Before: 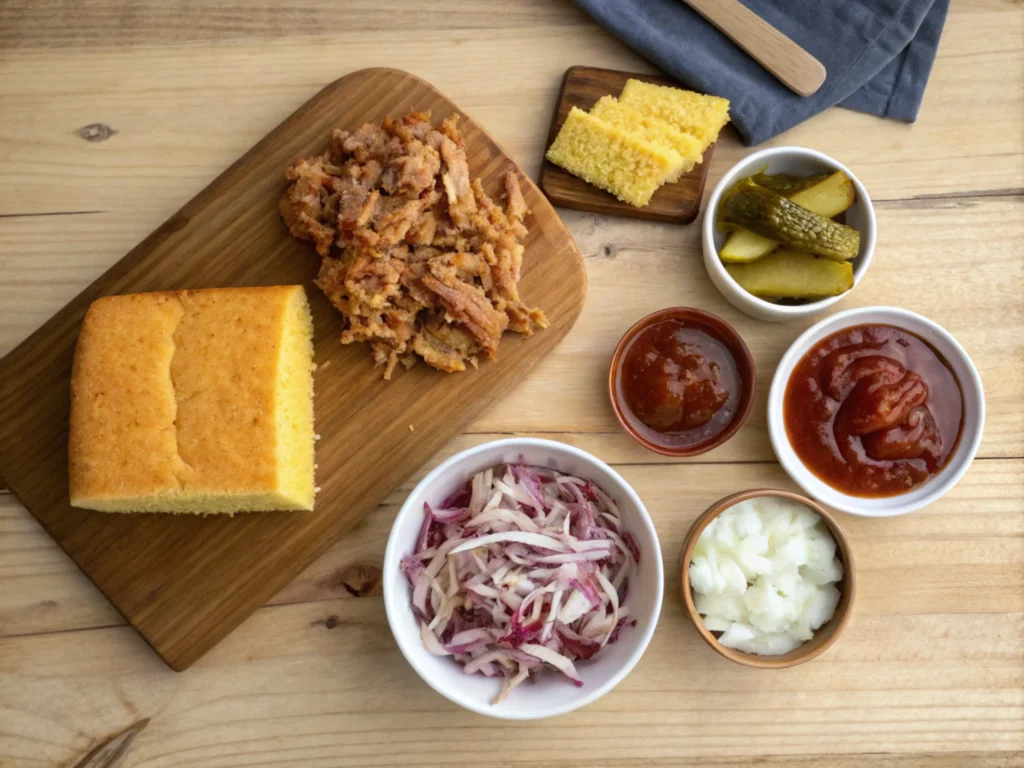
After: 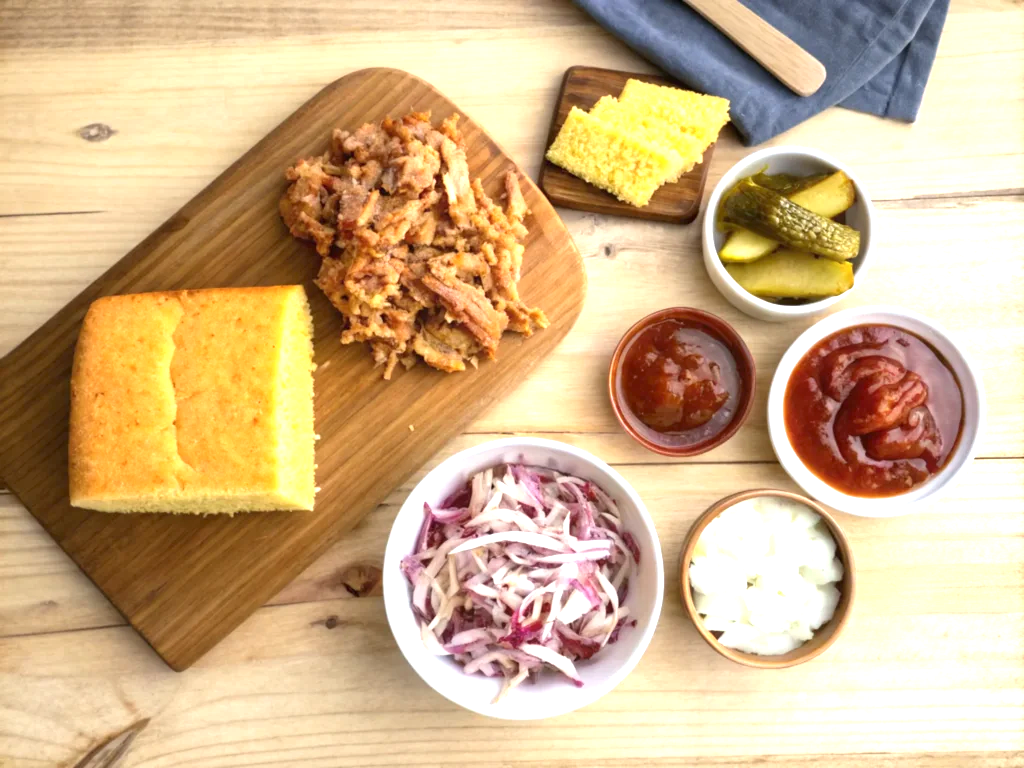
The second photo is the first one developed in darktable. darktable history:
exposure: exposure 1.063 EV, compensate highlight preservation false
